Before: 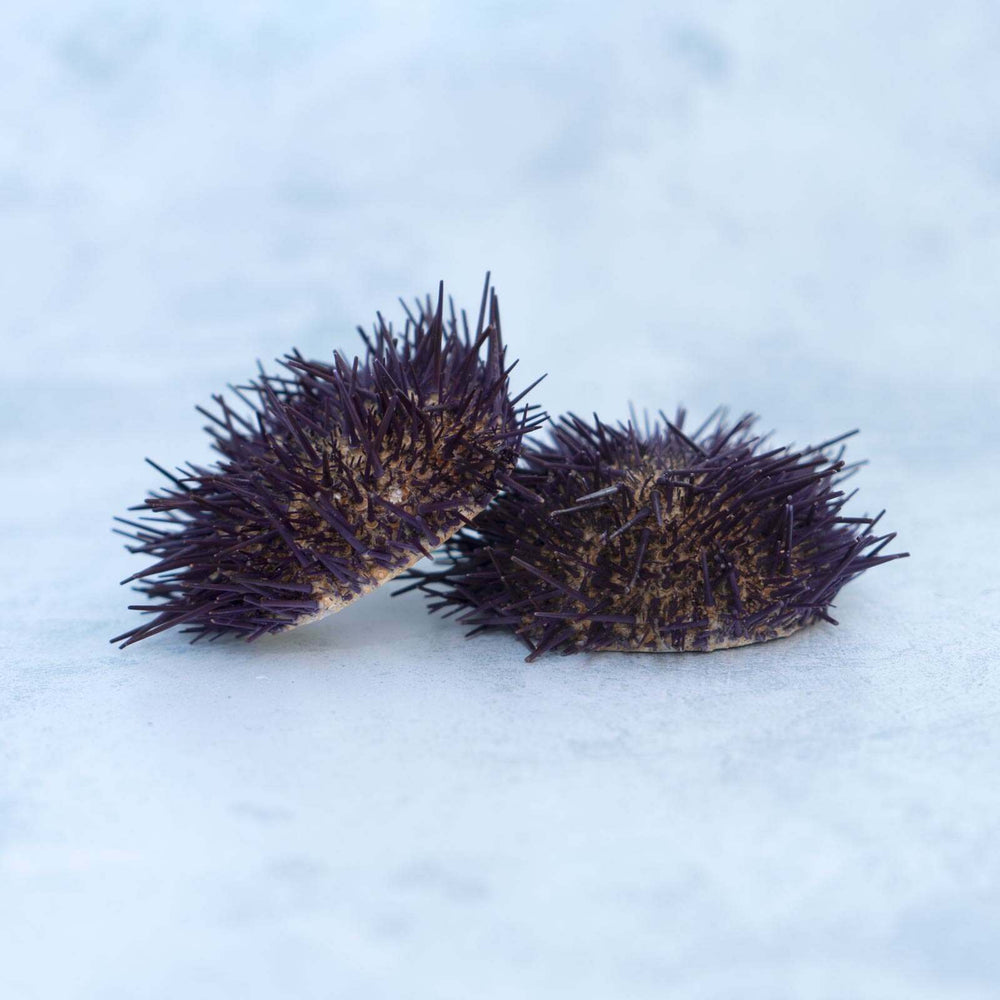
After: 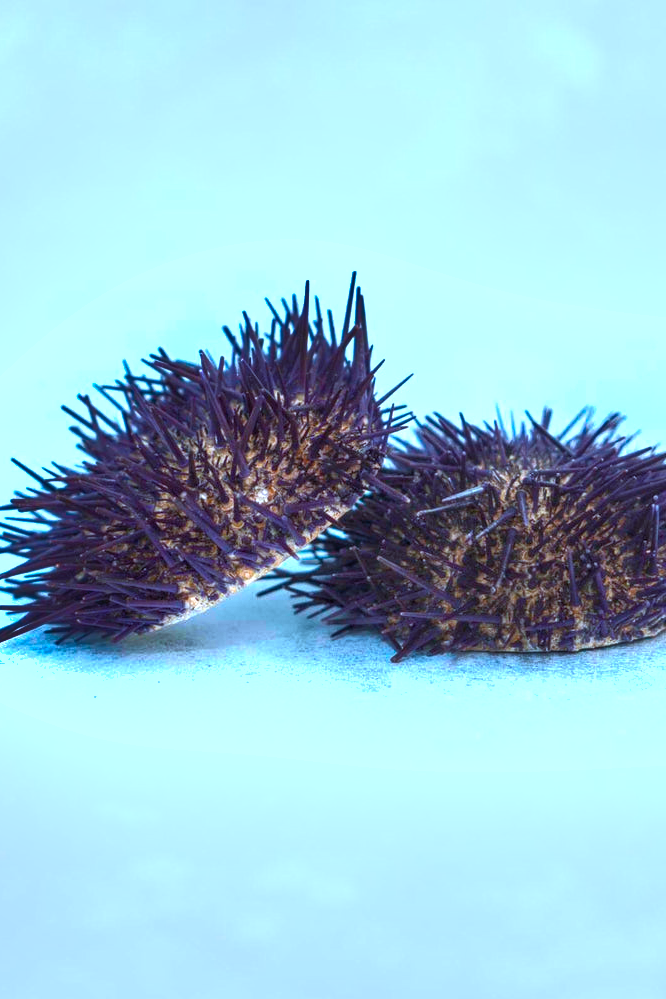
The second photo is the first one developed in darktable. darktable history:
crop and rotate: left 13.409%, right 19.924%
color balance rgb: perceptual saturation grading › global saturation 36%, perceptual brilliance grading › global brilliance 10%, global vibrance 20%
local contrast: on, module defaults
exposure: exposure 0.496 EV, compensate highlight preservation false
shadows and highlights: radius 118.69, shadows 42.21, highlights -61.56, soften with gaussian
color correction: highlights a* -10.69, highlights b* -19.19
